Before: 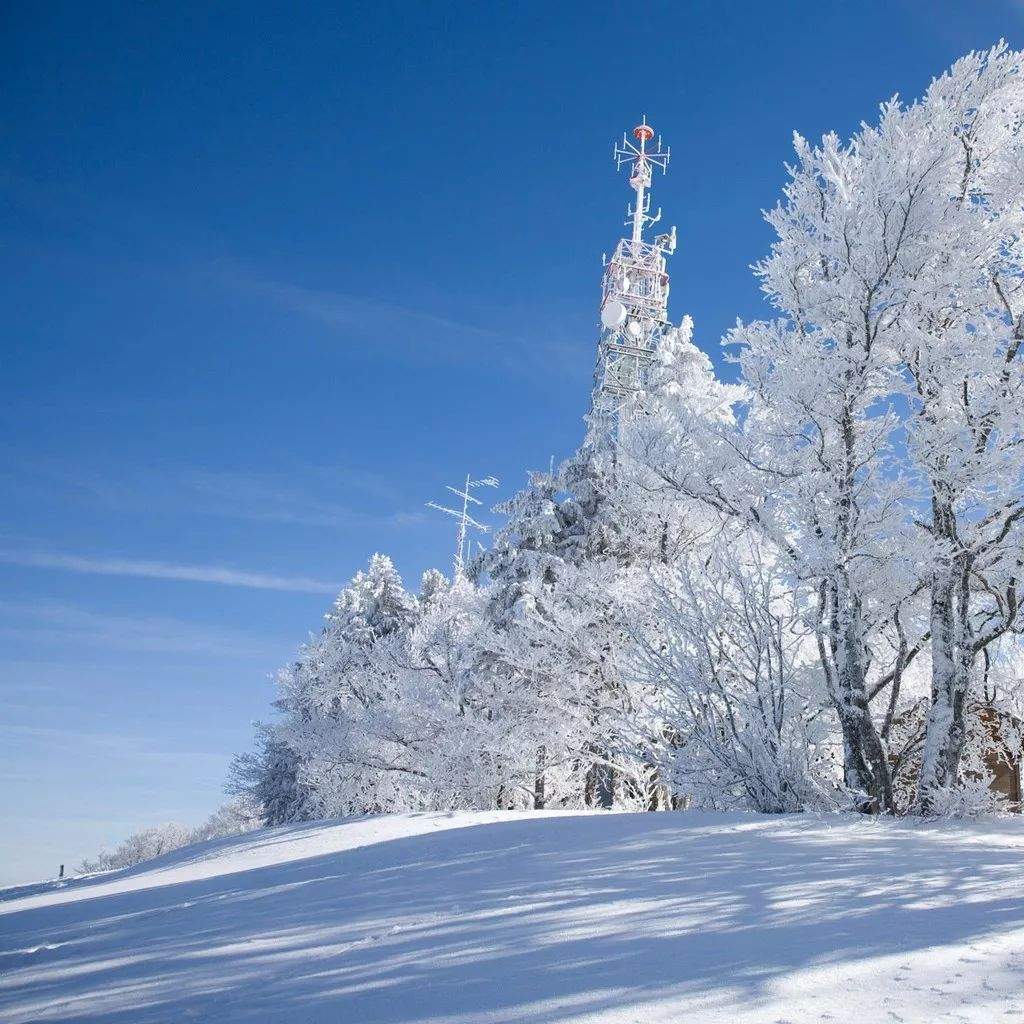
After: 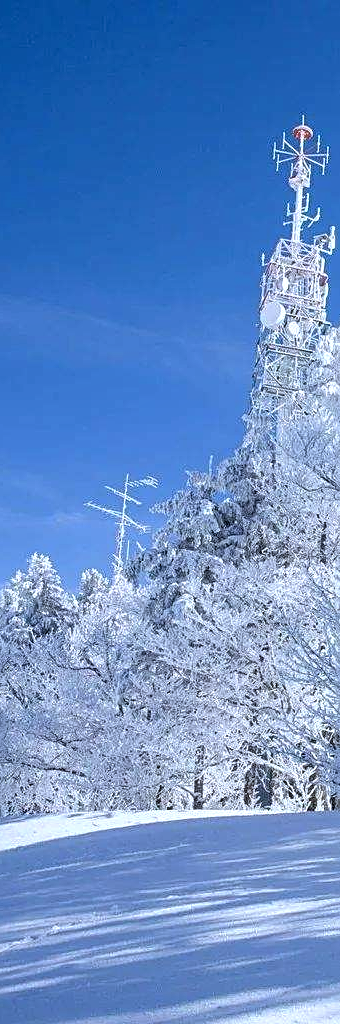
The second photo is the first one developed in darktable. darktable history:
white balance: red 0.931, blue 1.11
color balance: on, module defaults
crop: left 33.36%, right 33.36%
local contrast: on, module defaults
sharpen: on, module defaults
